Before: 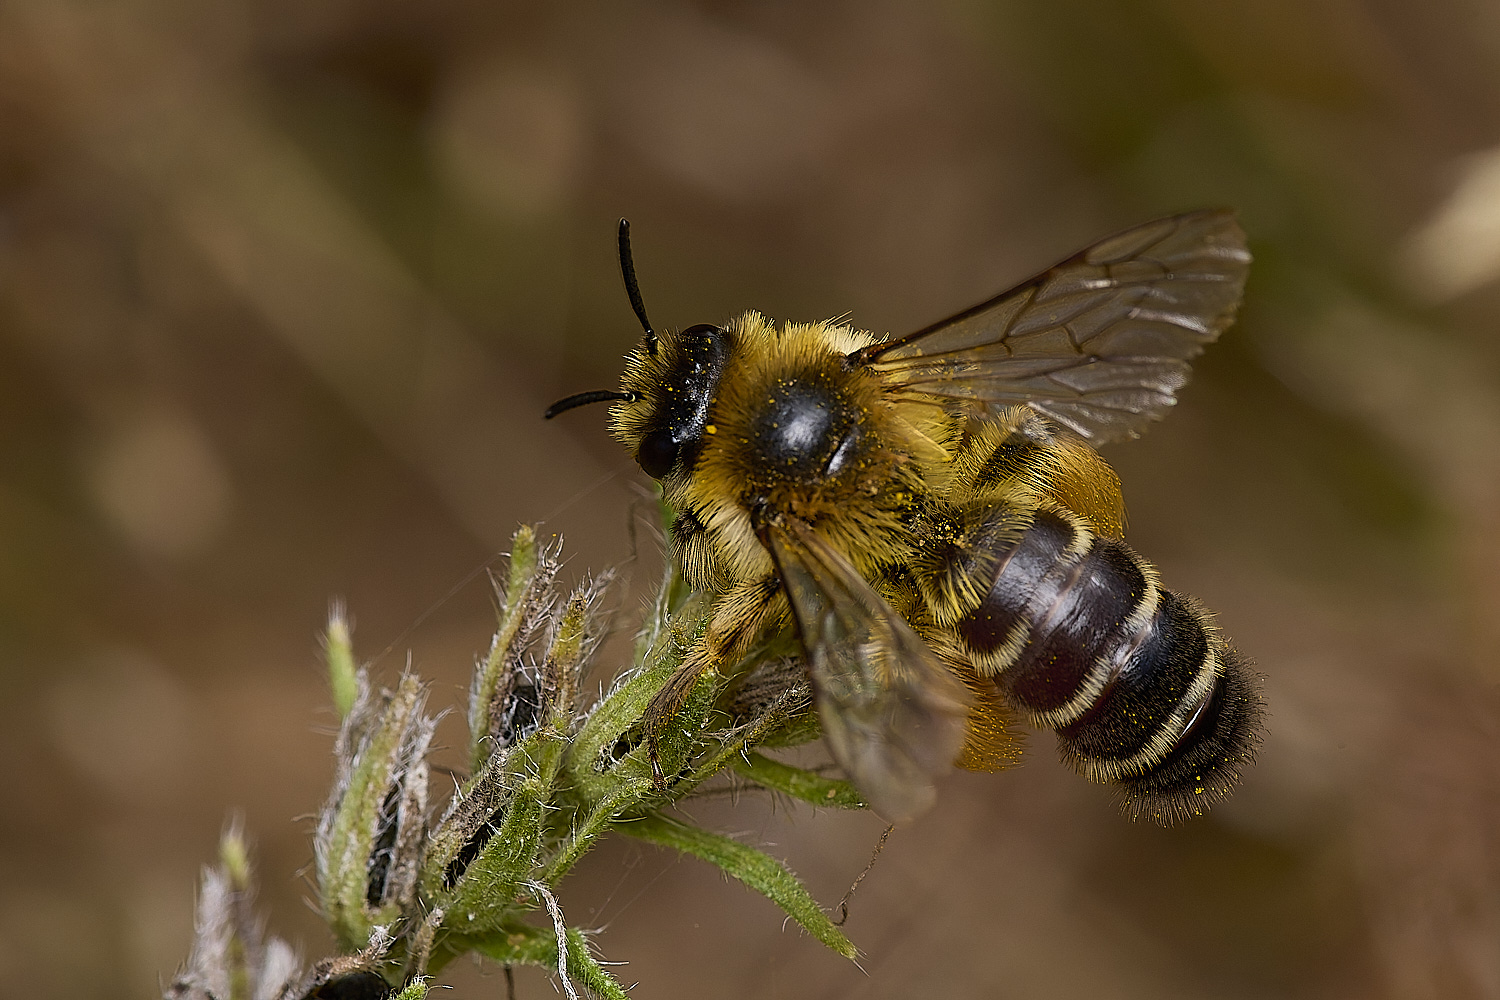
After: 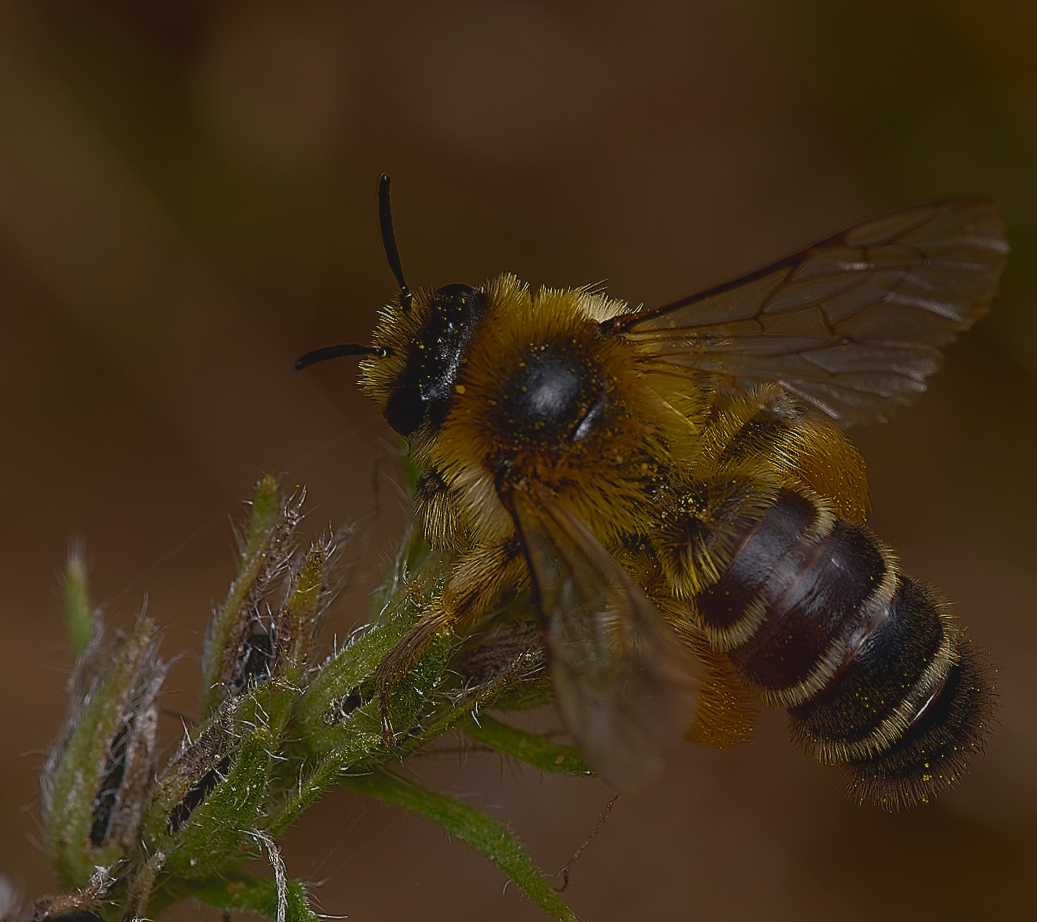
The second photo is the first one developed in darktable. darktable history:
crop and rotate: angle -3.27°, left 14.277%, top 0.028%, right 10.766%, bottom 0.028%
local contrast: detail 70%
contrast equalizer: y [[0.5, 0.5, 0.472, 0.5, 0.5, 0.5], [0.5 ×6], [0.5 ×6], [0 ×6], [0 ×6]]
base curve: curves: ch0 [(0, 0) (0.564, 0.291) (0.802, 0.731) (1, 1)]
